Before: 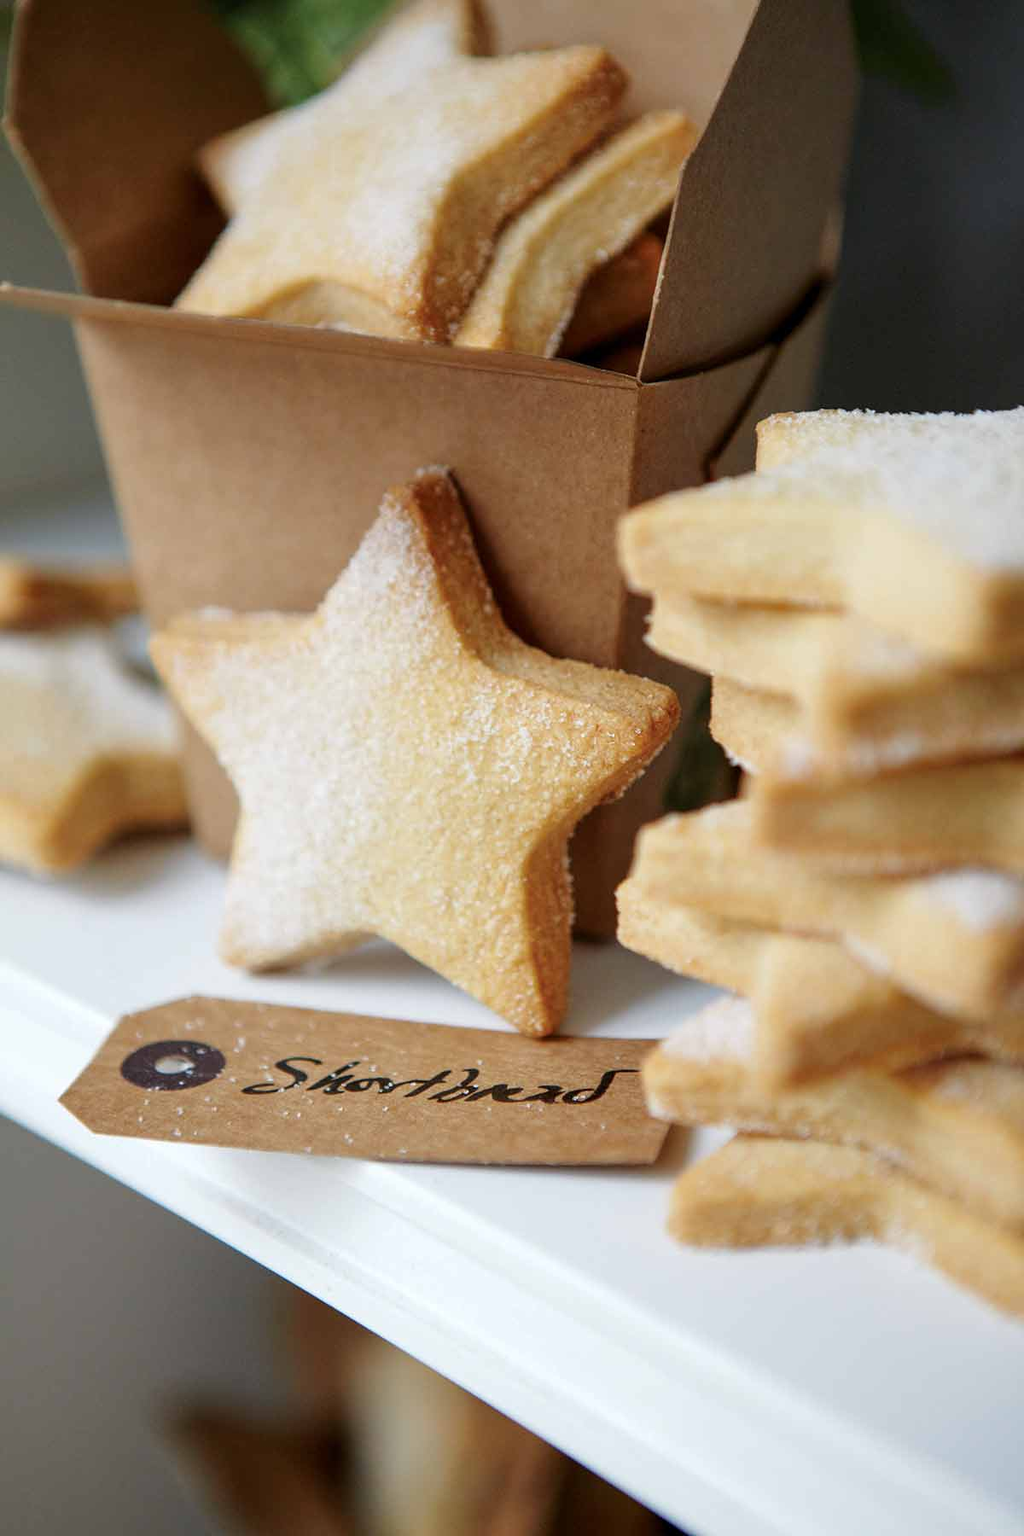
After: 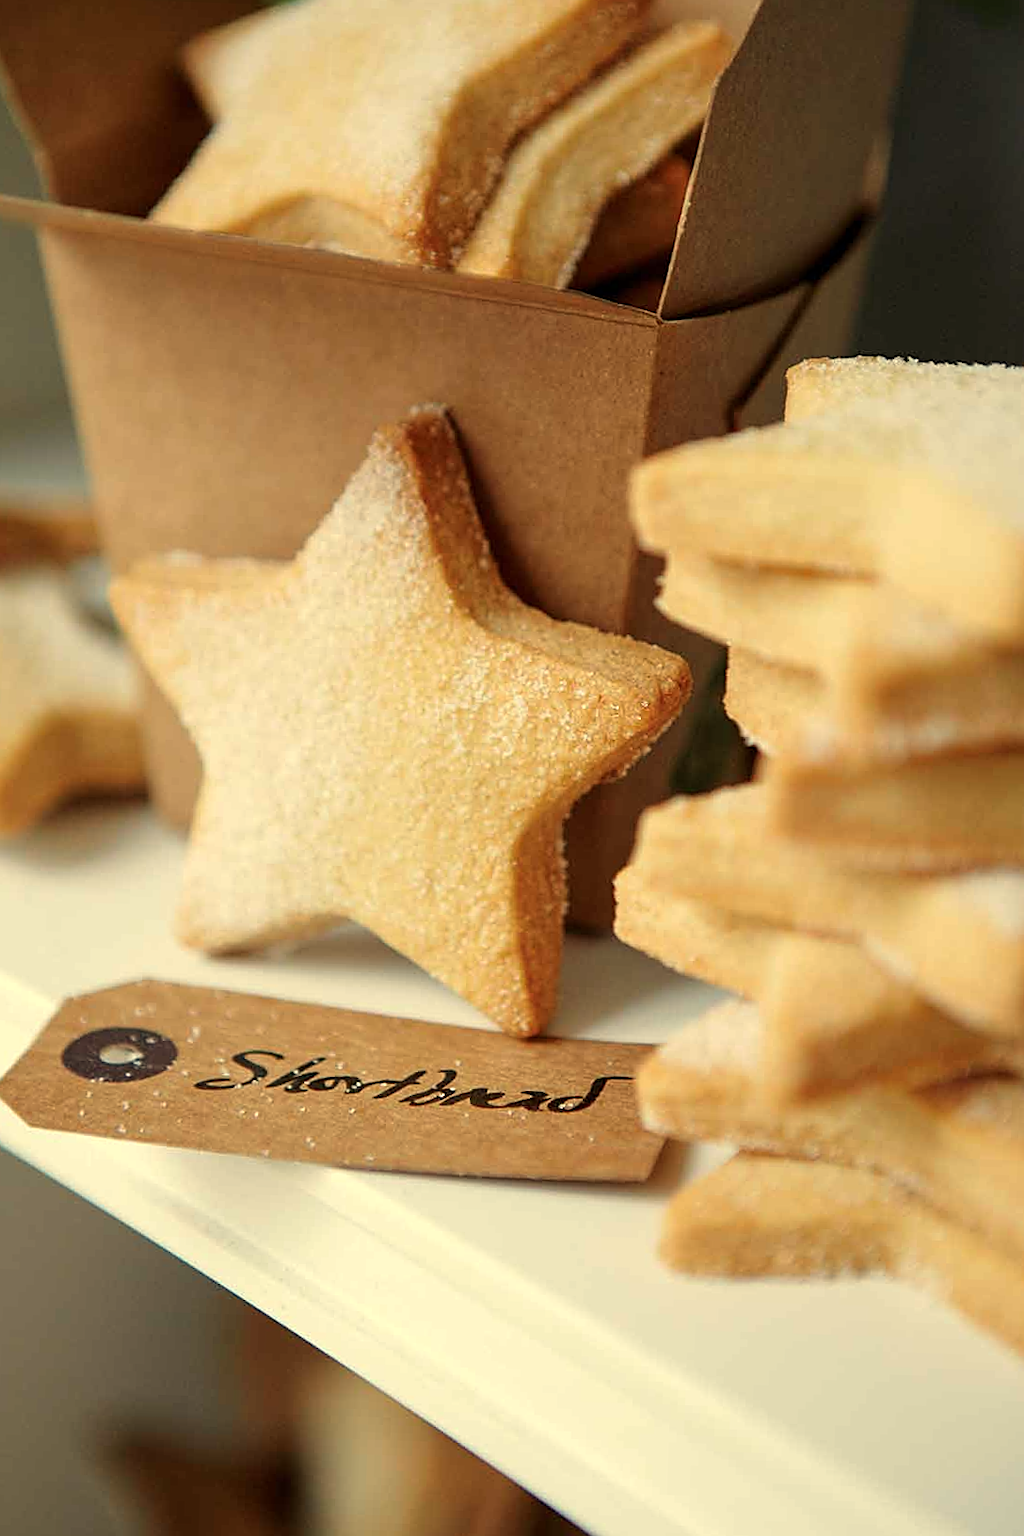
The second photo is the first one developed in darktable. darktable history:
white balance: red 1.08, blue 0.791
crop and rotate: angle -1.96°, left 3.097%, top 4.154%, right 1.586%, bottom 0.529%
sharpen: on, module defaults
